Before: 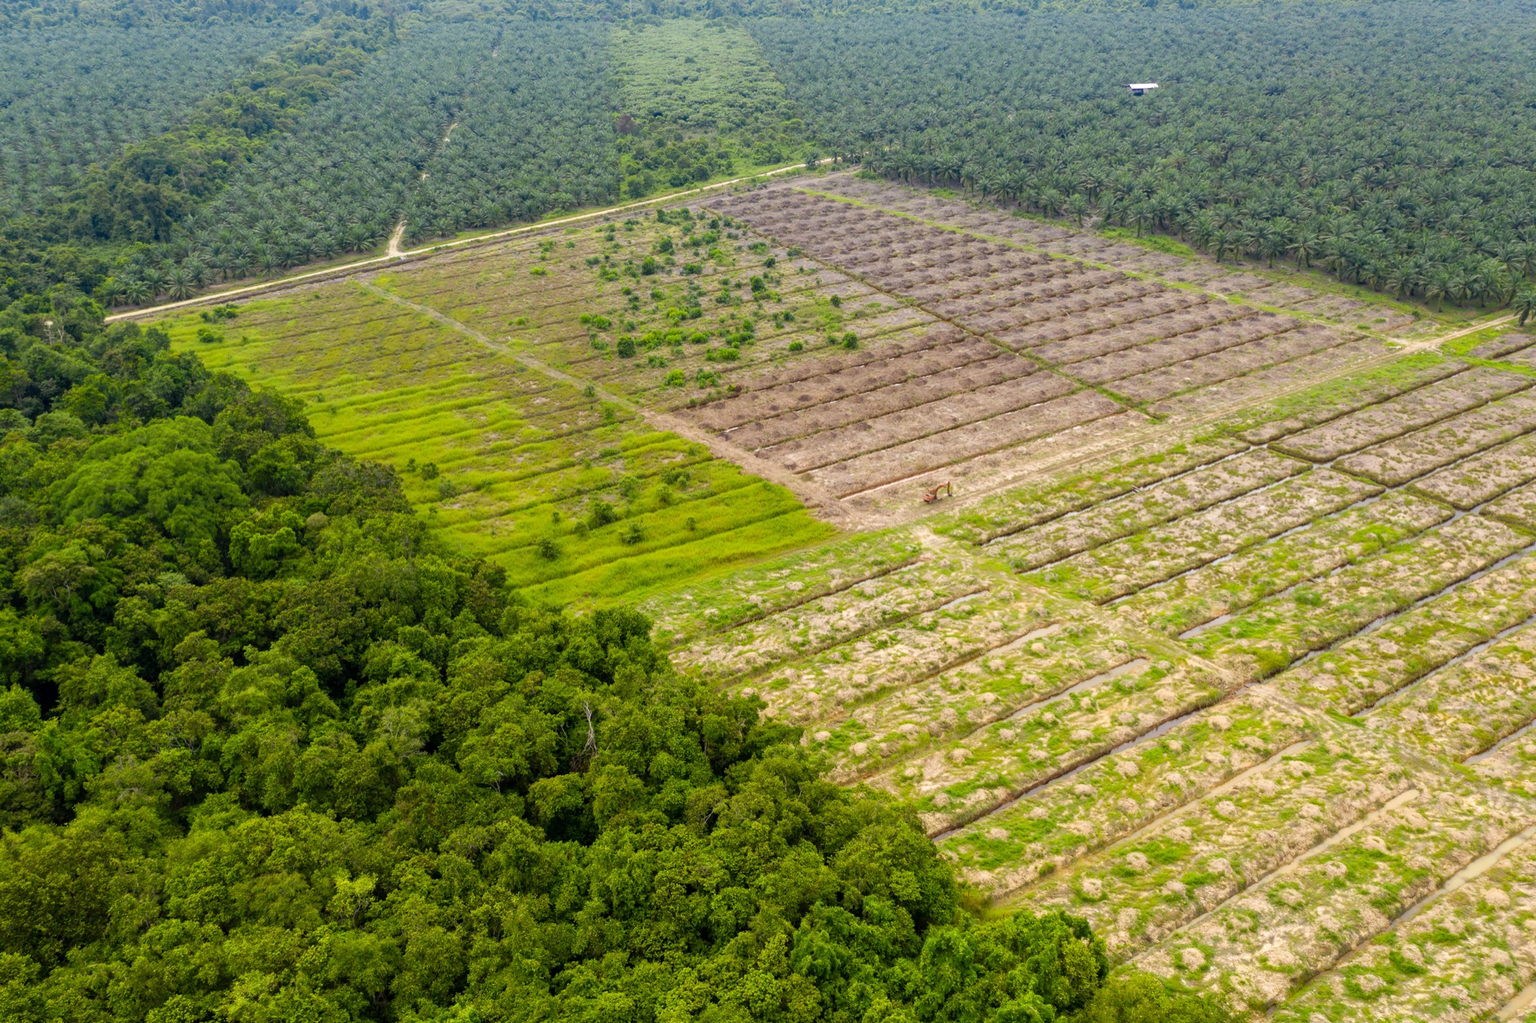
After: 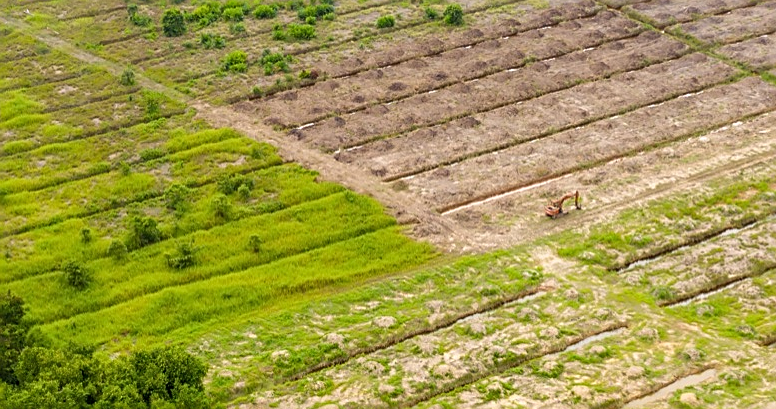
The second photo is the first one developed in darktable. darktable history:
sharpen: amount 0.6
crop: left 31.751%, top 32.172%, right 27.8%, bottom 35.83%
